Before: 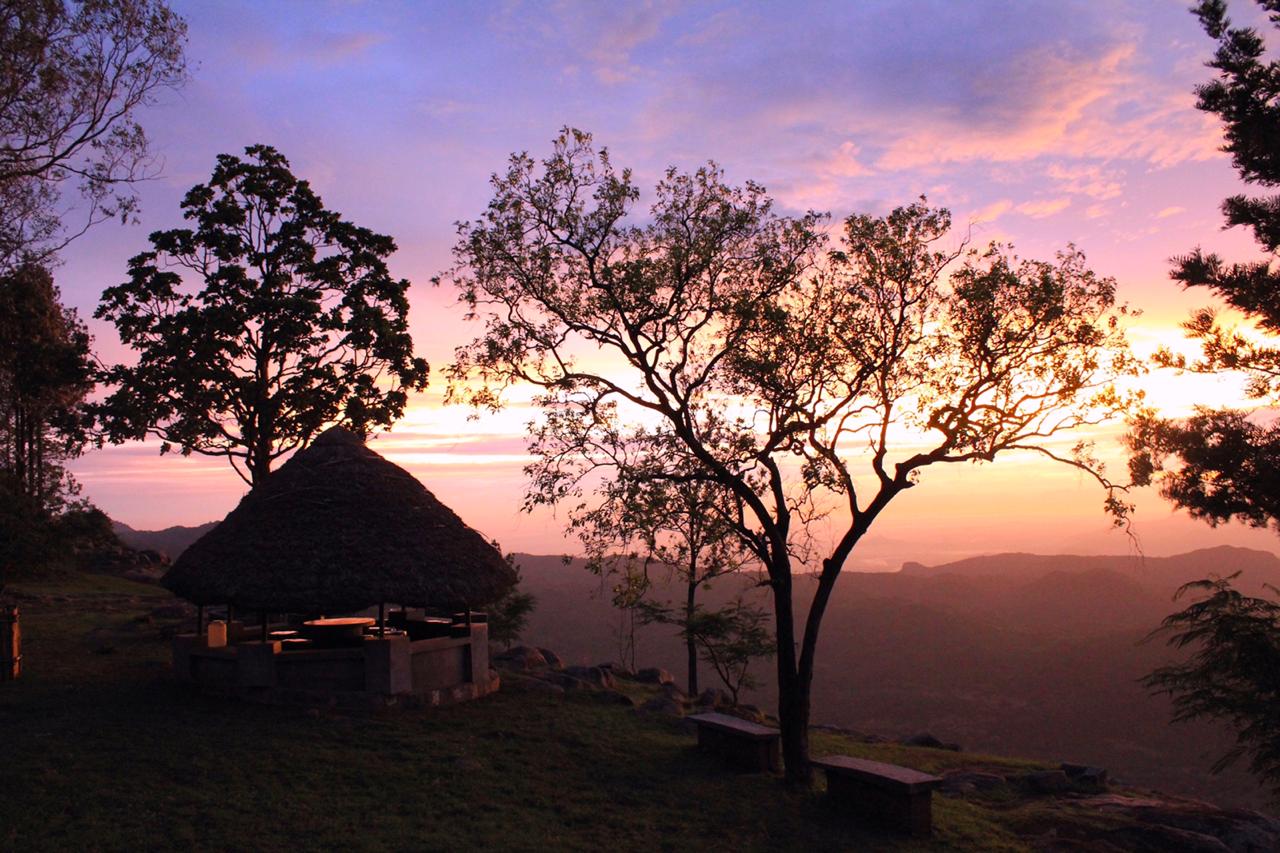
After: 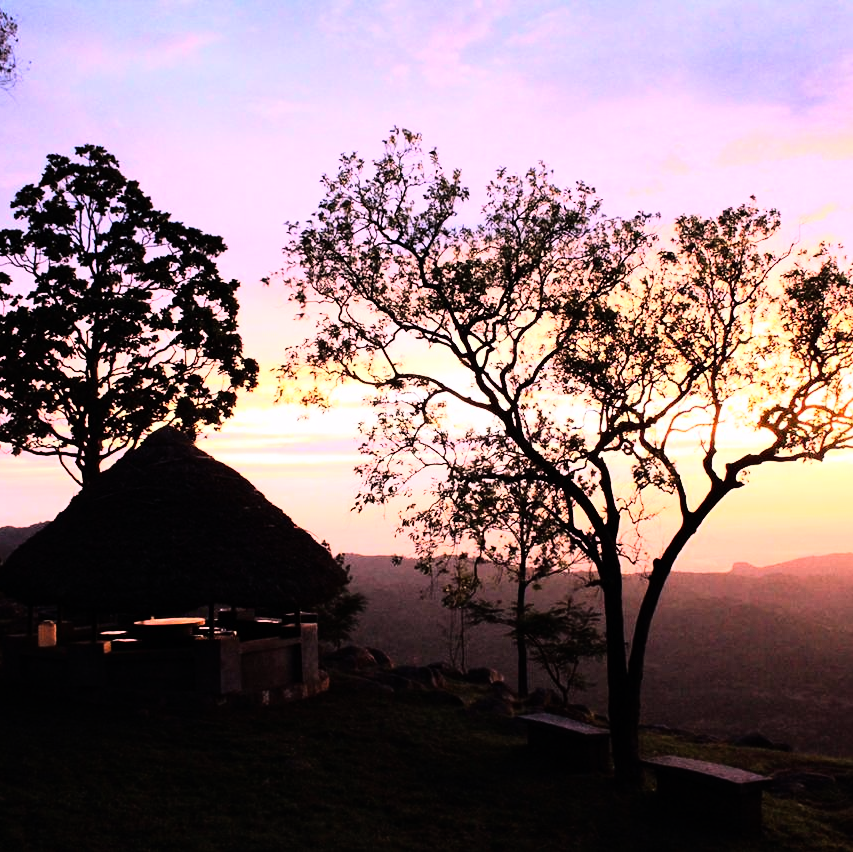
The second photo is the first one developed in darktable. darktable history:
rgb curve: curves: ch0 [(0, 0) (0.21, 0.15) (0.24, 0.21) (0.5, 0.75) (0.75, 0.96) (0.89, 0.99) (1, 1)]; ch1 [(0, 0.02) (0.21, 0.13) (0.25, 0.2) (0.5, 0.67) (0.75, 0.9) (0.89, 0.97) (1, 1)]; ch2 [(0, 0.02) (0.21, 0.13) (0.25, 0.2) (0.5, 0.67) (0.75, 0.9) (0.89, 0.97) (1, 1)], compensate middle gray true
crop and rotate: left 13.342%, right 19.991%
